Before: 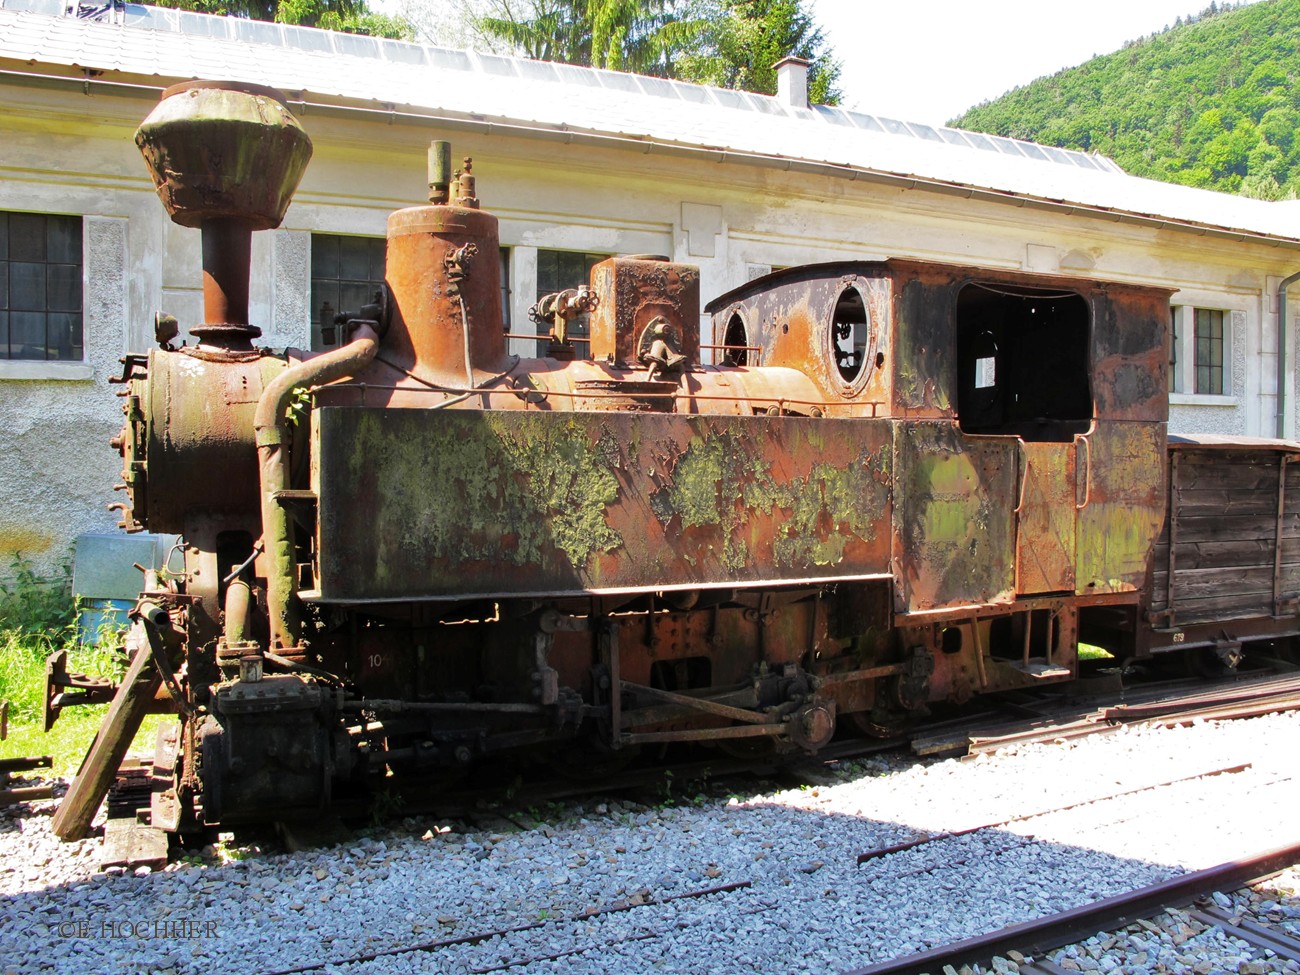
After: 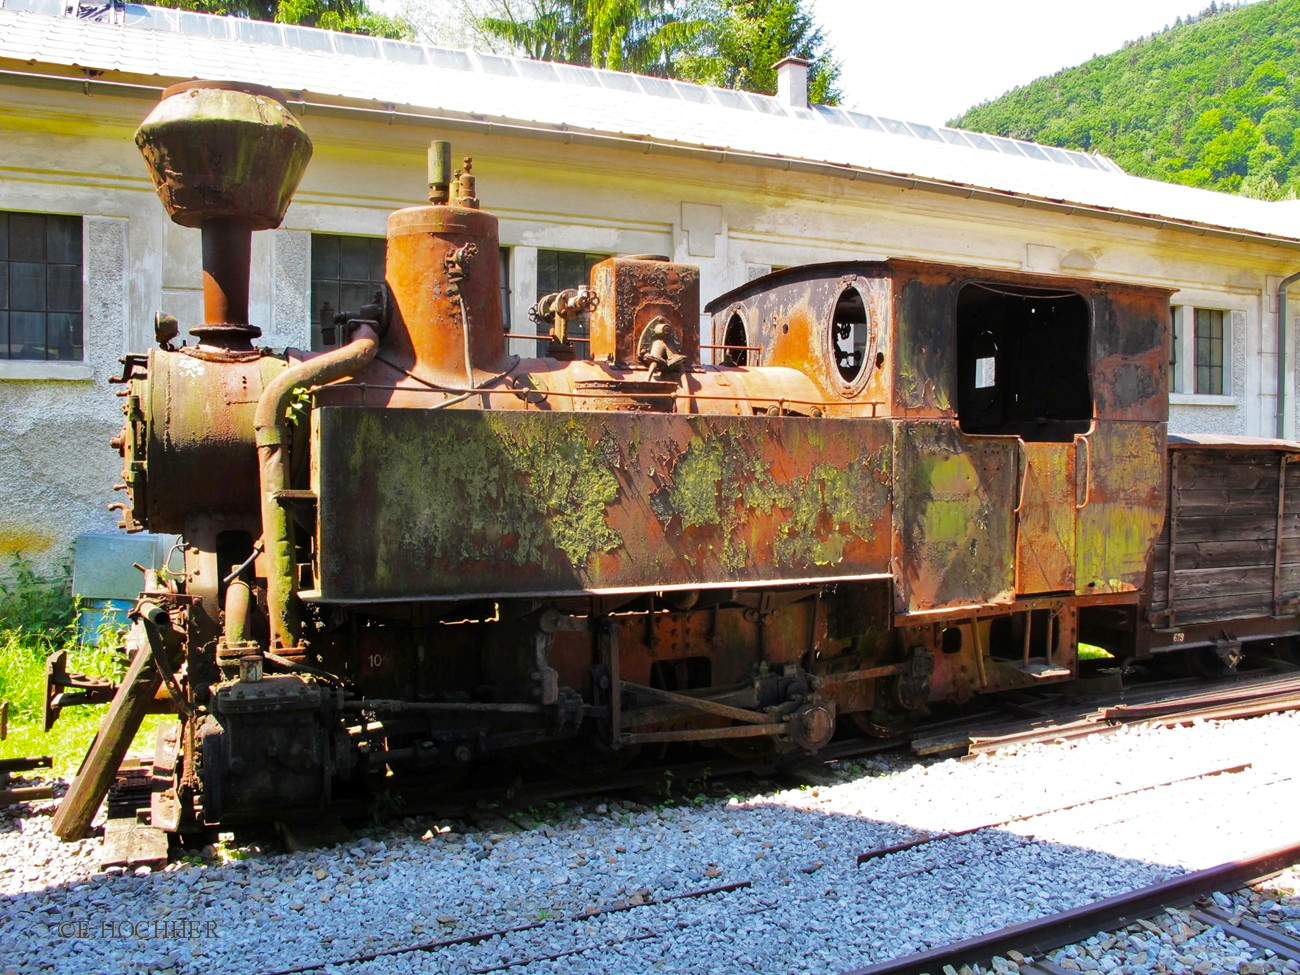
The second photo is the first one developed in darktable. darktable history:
color balance rgb: perceptual saturation grading › global saturation 25.373%
